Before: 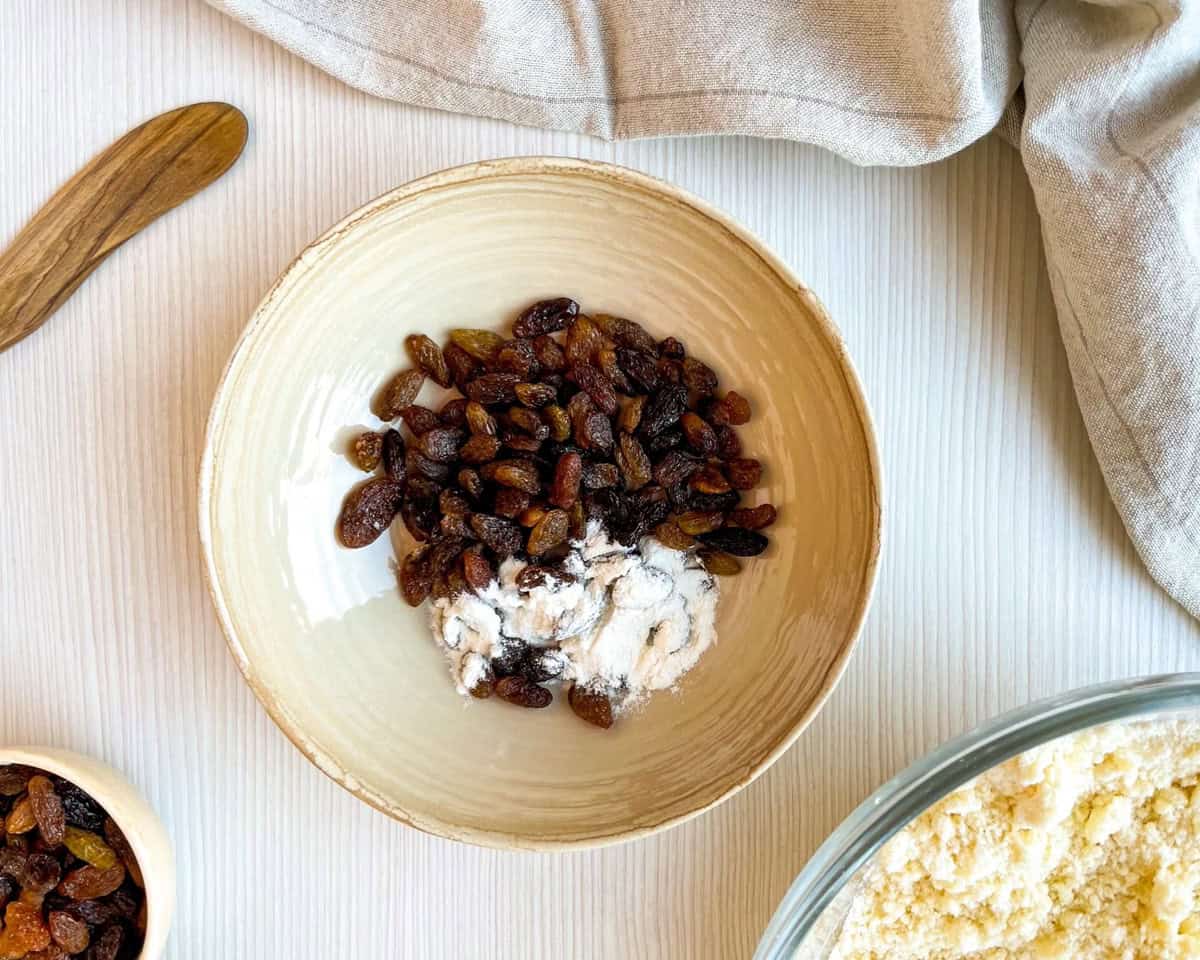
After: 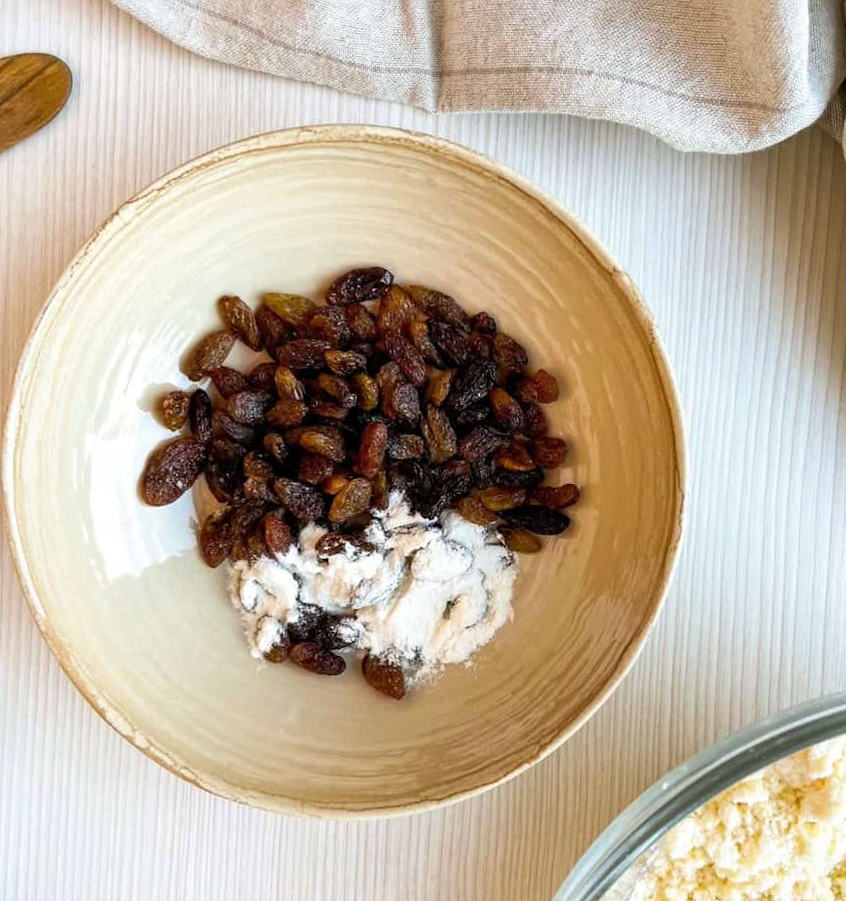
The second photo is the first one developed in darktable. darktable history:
crop and rotate: angle -3.03°, left 14.106%, top 0.032%, right 10.761%, bottom 0.025%
